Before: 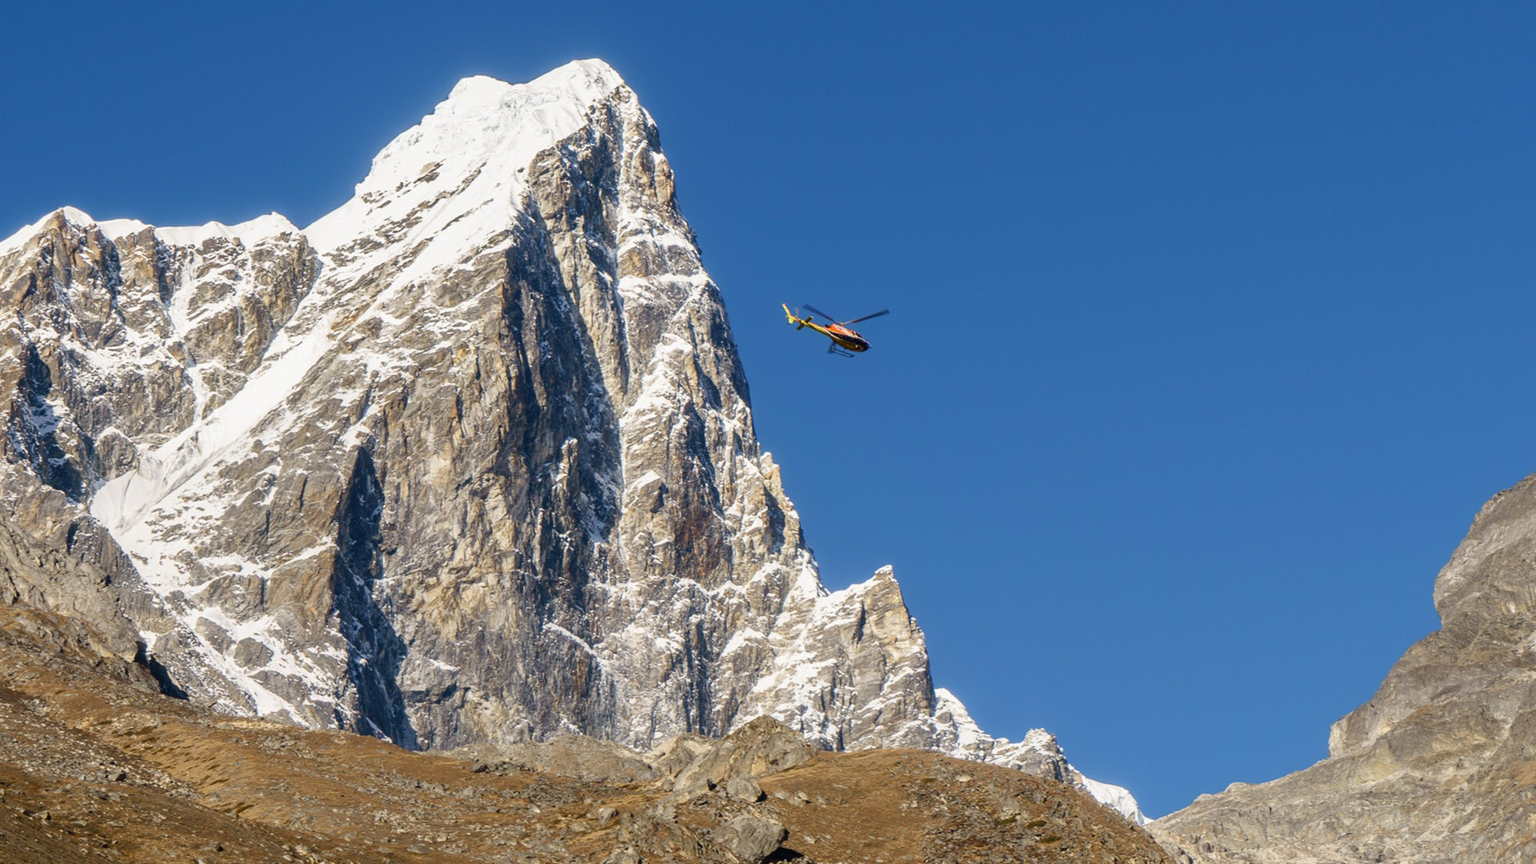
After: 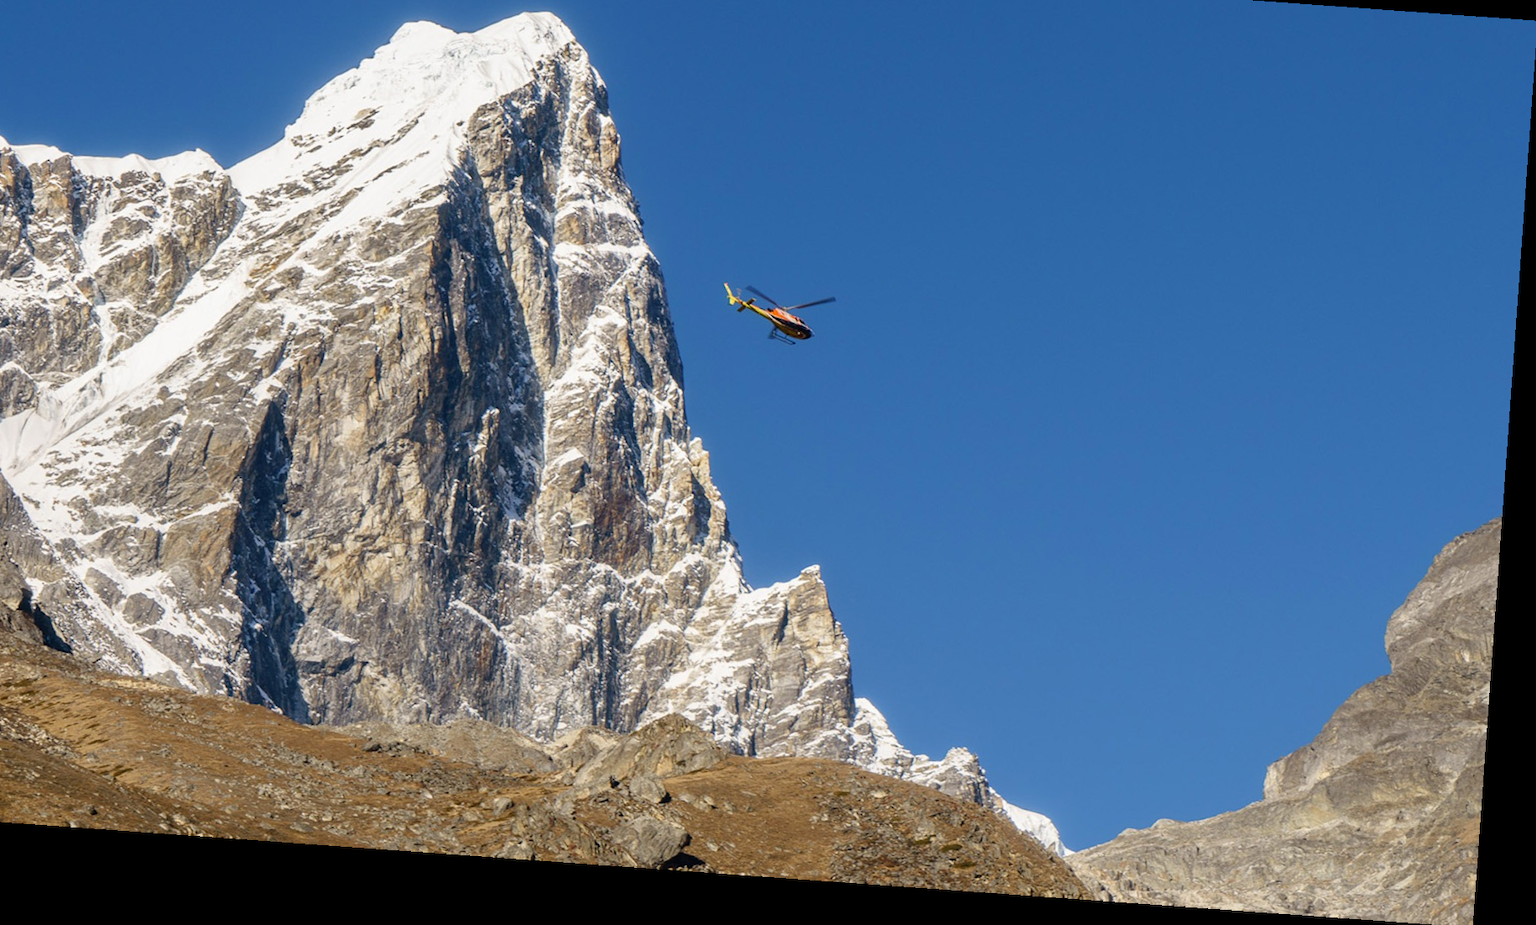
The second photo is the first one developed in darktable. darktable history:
crop and rotate: left 8.262%, top 9.226%
rotate and perspective: rotation 4.1°, automatic cropping off
